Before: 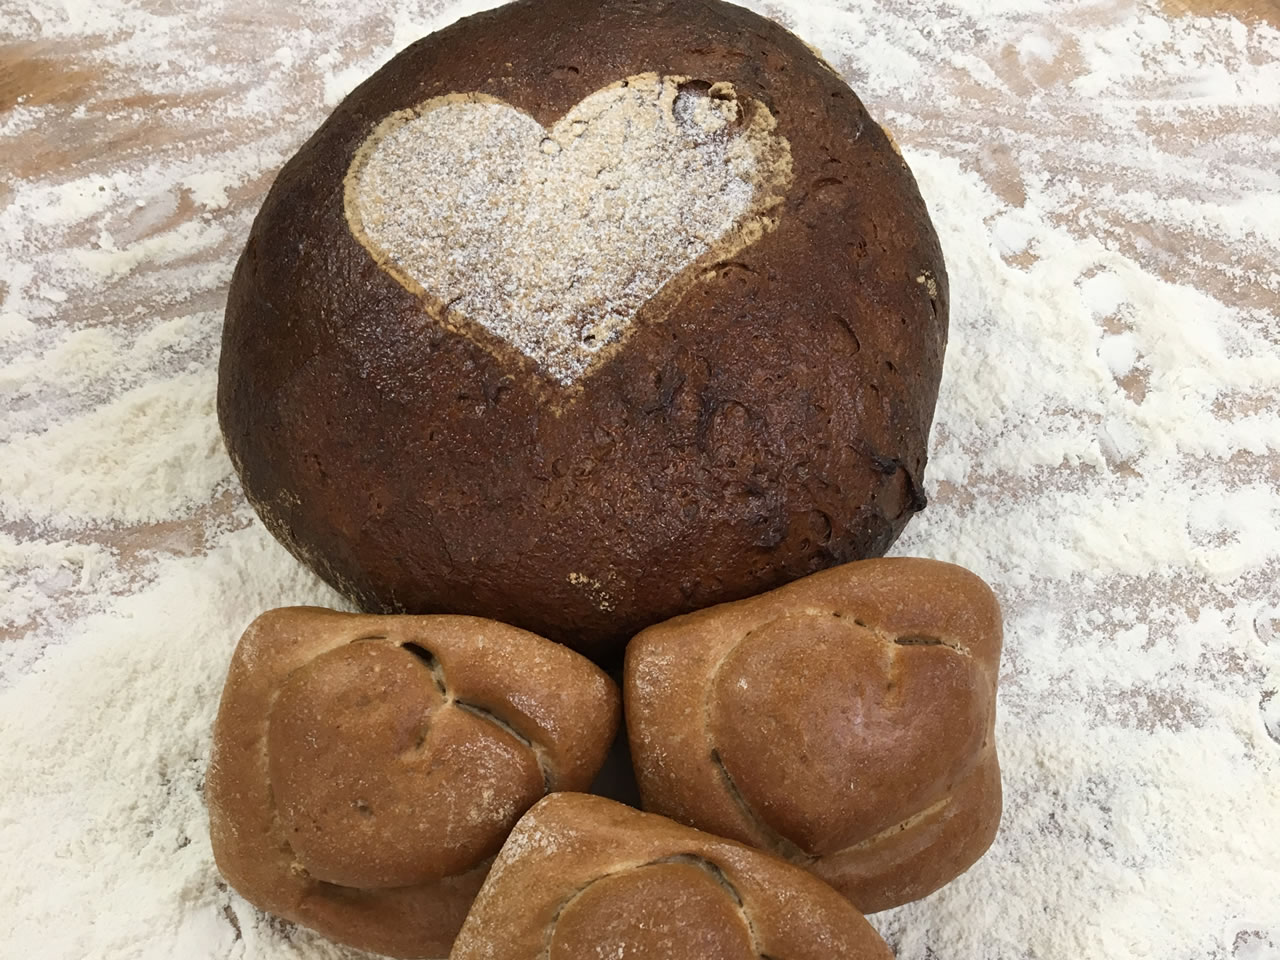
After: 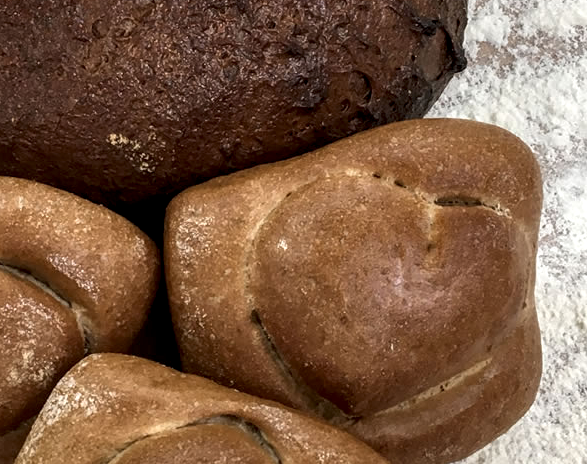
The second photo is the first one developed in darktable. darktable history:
crop: left 35.976%, top 45.819%, right 18.162%, bottom 5.807%
local contrast: detail 160%
